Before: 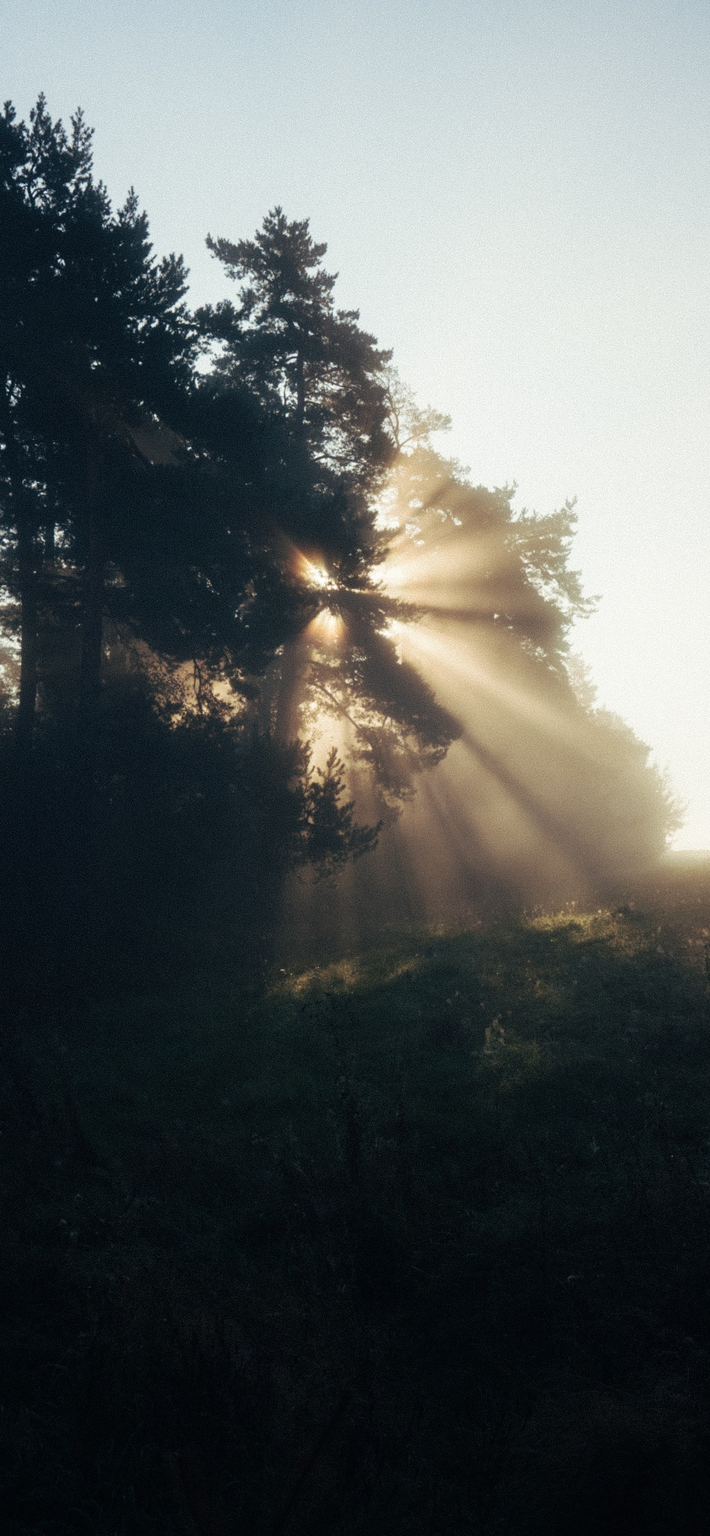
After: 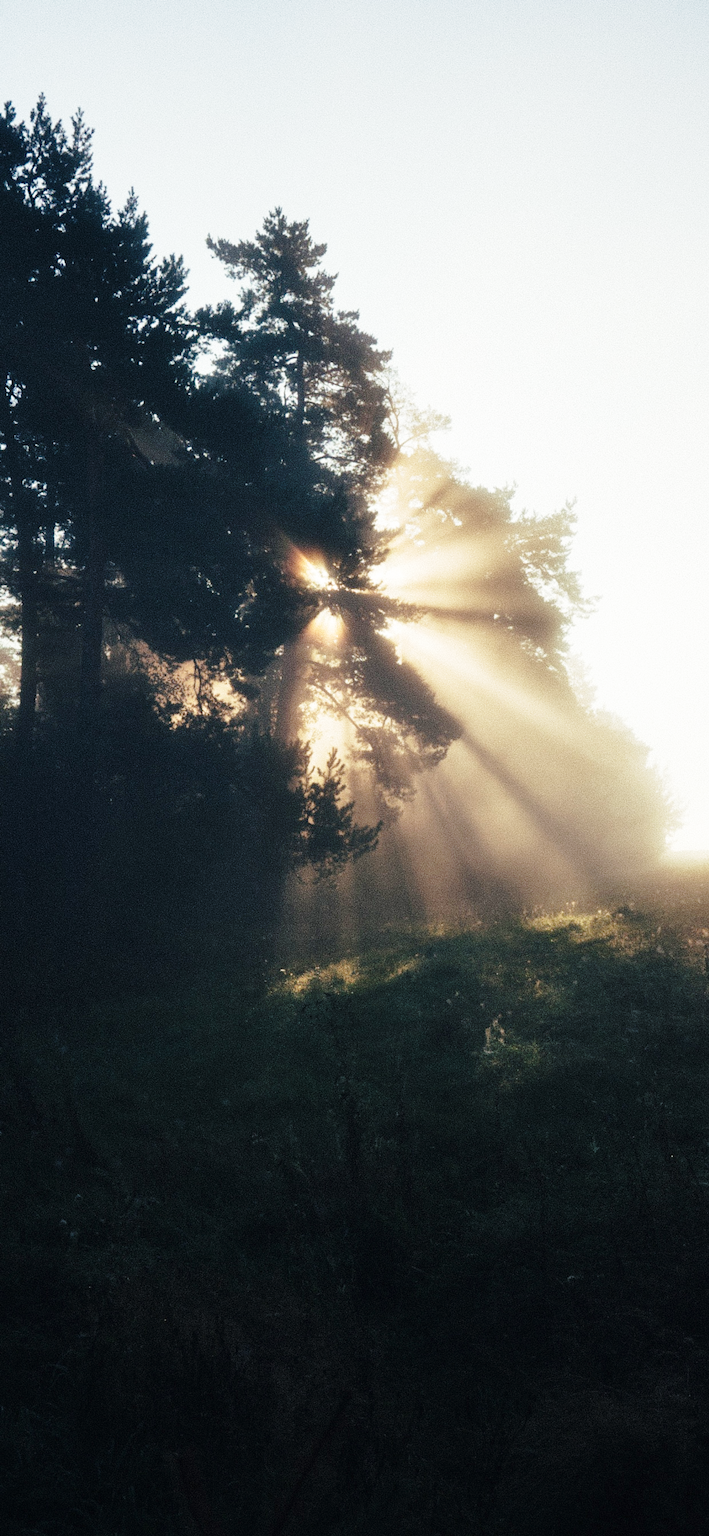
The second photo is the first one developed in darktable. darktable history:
base curve: curves: ch0 [(0, 0) (0.028, 0.03) (0.121, 0.232) (0.46, 0.748) (0.859, 0.968) (1, 1)], preserve colors none
shadows and highlights: shadows 36.33, highlights -27.62, soften with gaussian
